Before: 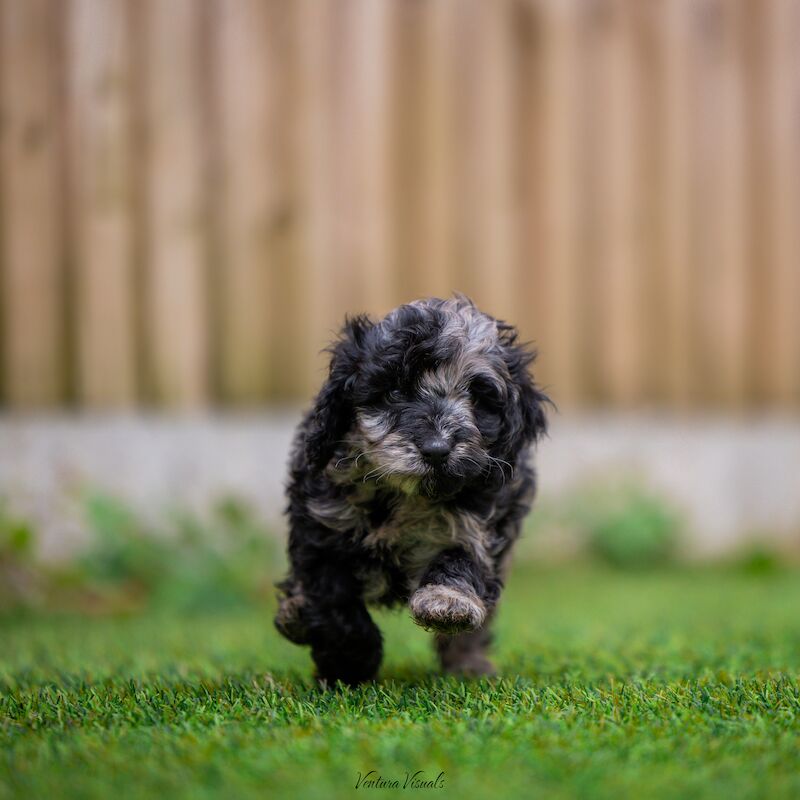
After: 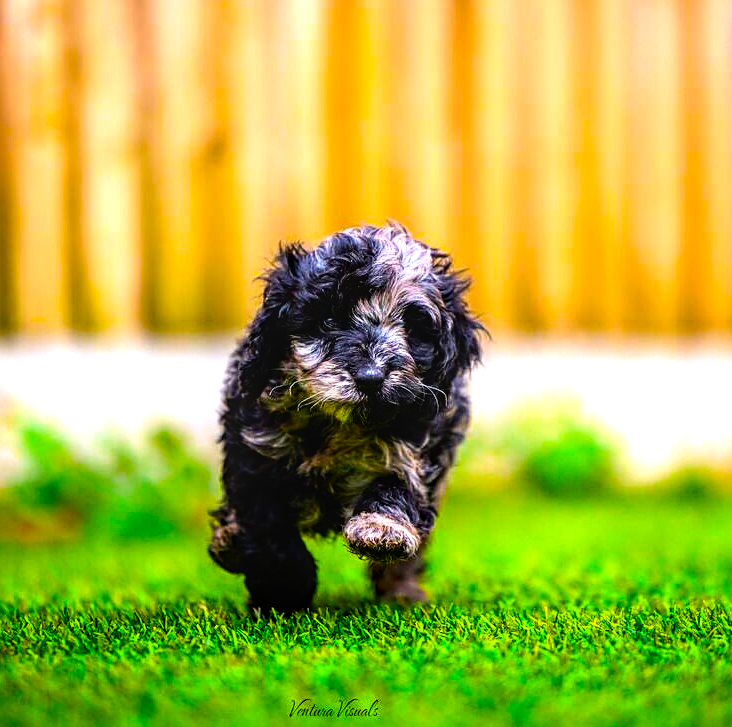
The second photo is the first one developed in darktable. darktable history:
color balance rgb: linear chroma grading › global chroma 49.888%, perceptual saturation grading › global saturation 30.676%, perceptual brilliance grading › highlights 2.742%, global vibrance 20%
exposure: exposure 0.073 EV, compensate exposure bias true, compensate highlight preservation false
crop and rotate: left 8.39%, top 9.005%
local contrast: on, module defaults
sharpen: on, module defaults
tone equalizer: -8 EV -1.1 EV, -7 EV -1 EV, -6 EV -0.829 EV, -5 EV -0.61 EV, -3 EV 0.57 EV, -2 EV 0.856 EV, -1 EV 1.01 EV, +0 EV 1.07 EV
contrast brightness saturation: contrast 0.13, brightness -0.062, saturation 0.152
